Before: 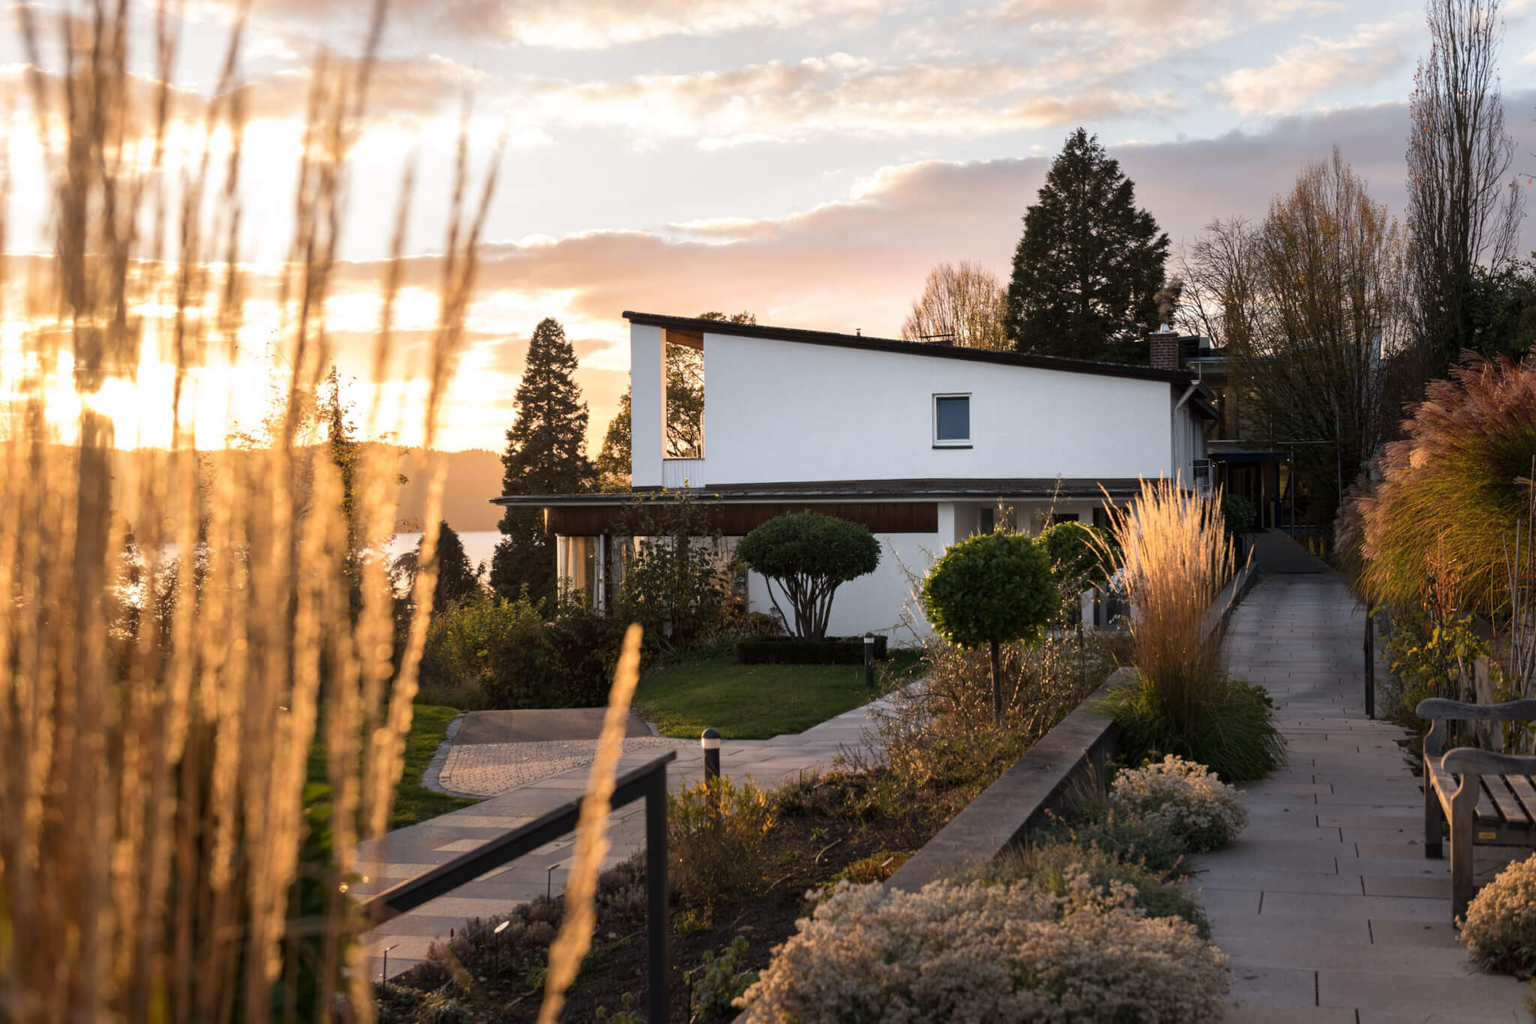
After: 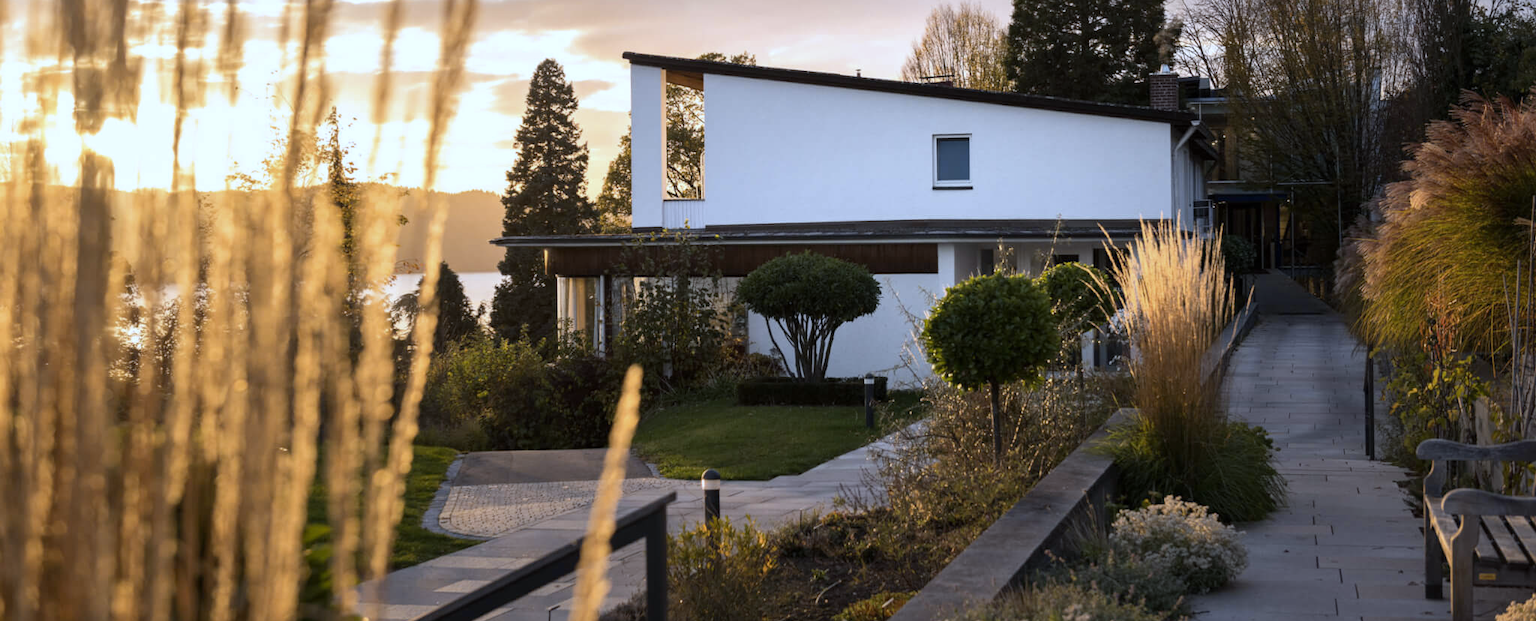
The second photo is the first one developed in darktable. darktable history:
white balance: red 0.931, blue 1.11
exposure: compensate highlight preservation false
crop and rotate: top 25.357%, bottom 13.942%
color contrast: green-magenta contrast 0.81
